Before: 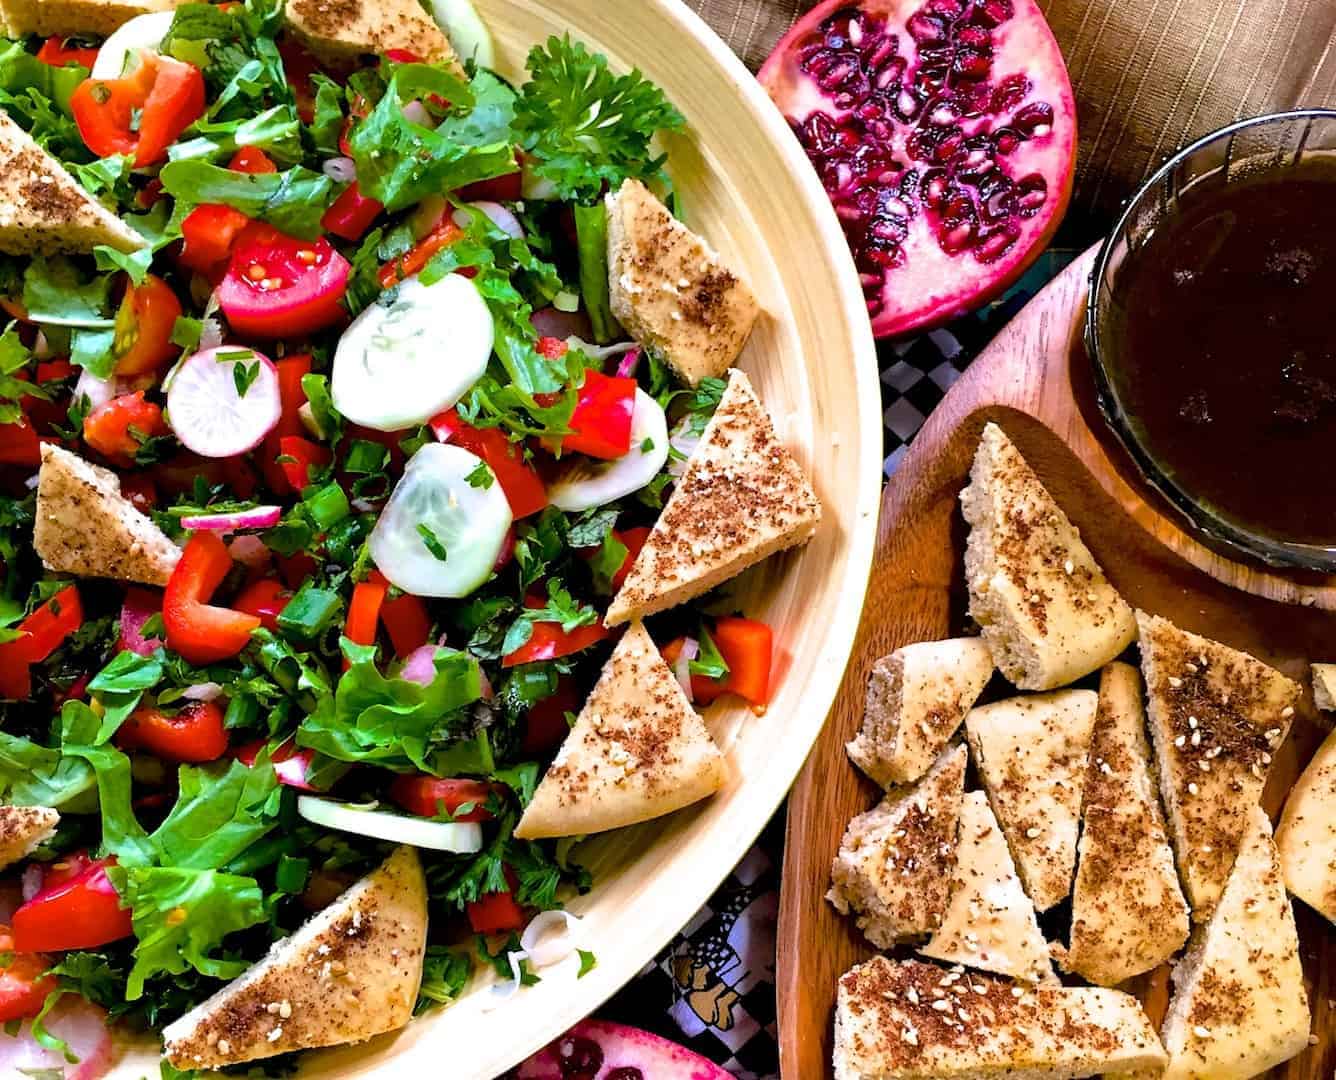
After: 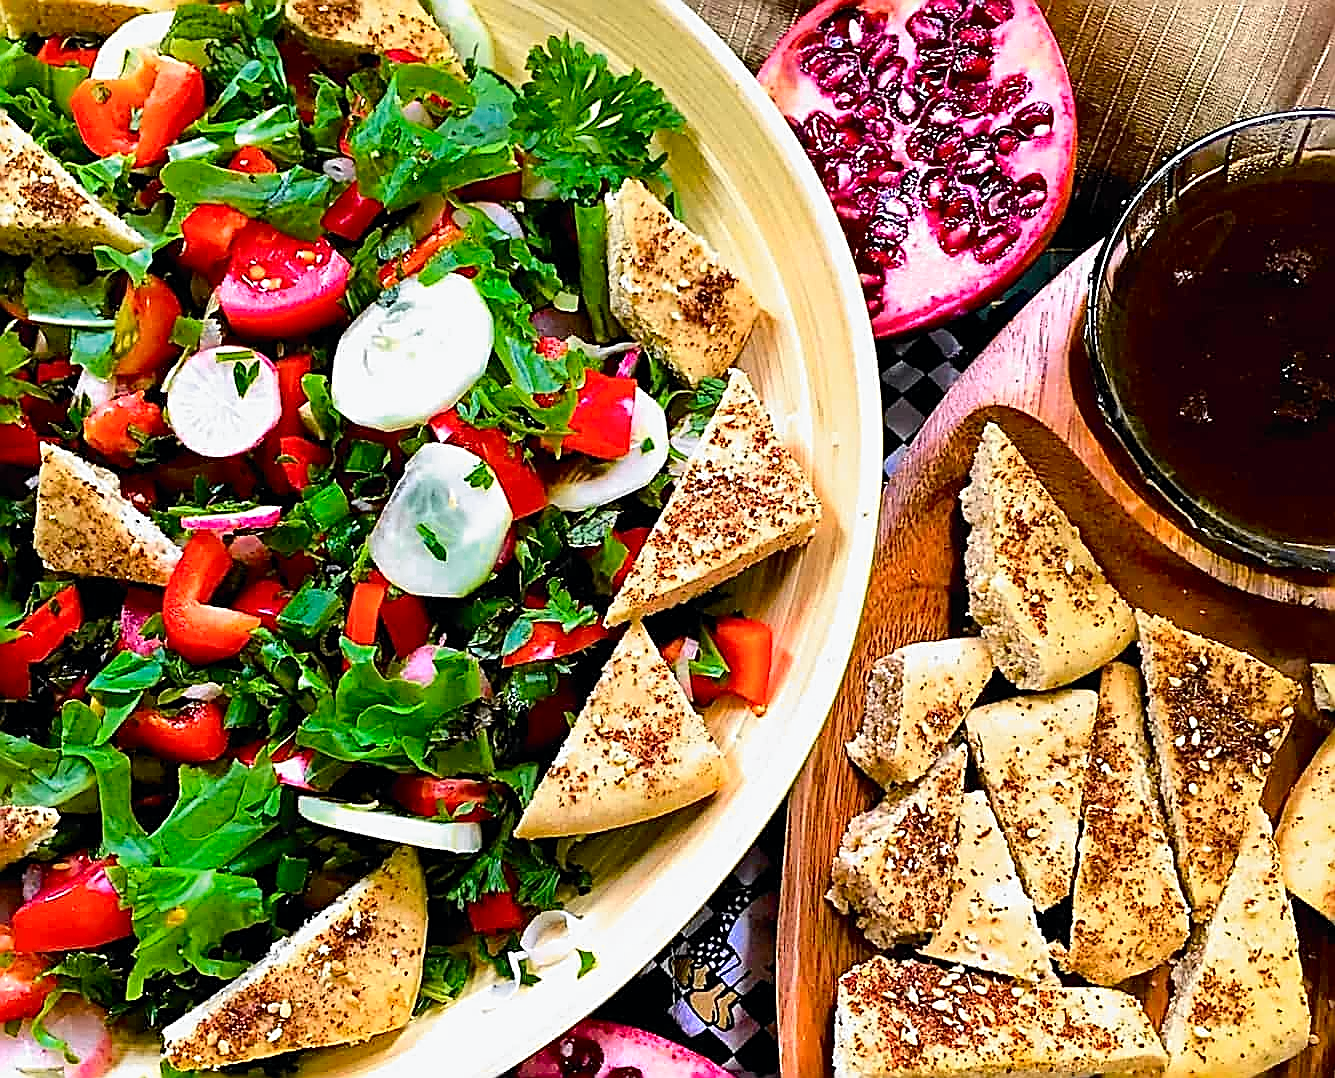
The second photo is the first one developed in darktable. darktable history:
tone curve: curves: ch0 [(0, 0) (0.071, 0.058) (0.266, 0.268) (0.498, 0.542) (0.766, 0.807) (1, 0.983)]; ch1 [(0, 0) (0.346, 0.307) (0.408, 0.387) (0.463, 0.465) (0.482, 0.493) (0.502, 0.499) (0.517, 0.502) (0.55, 0.548) (0.597, 0.61) (0.651, 0.698) (1, 1)]; ch2 [(0, 0) (0.346, 0.34) (0.434, 0.46) (0.485, 0.494) (0.5, 0.498) (0.517, 0.506) (0.526, 0.539) (0.583, 0.603) (0.625, 0.659) (1, 1)], color space Lab, independent channels, preserve colors none
crop: top 0.05%, bottom 0.098%
sharpen: amount 1.861
color zones: curves: ch0 [(0.25, 0.5) (0.636, 0.25) (0.75, 0.5)]
